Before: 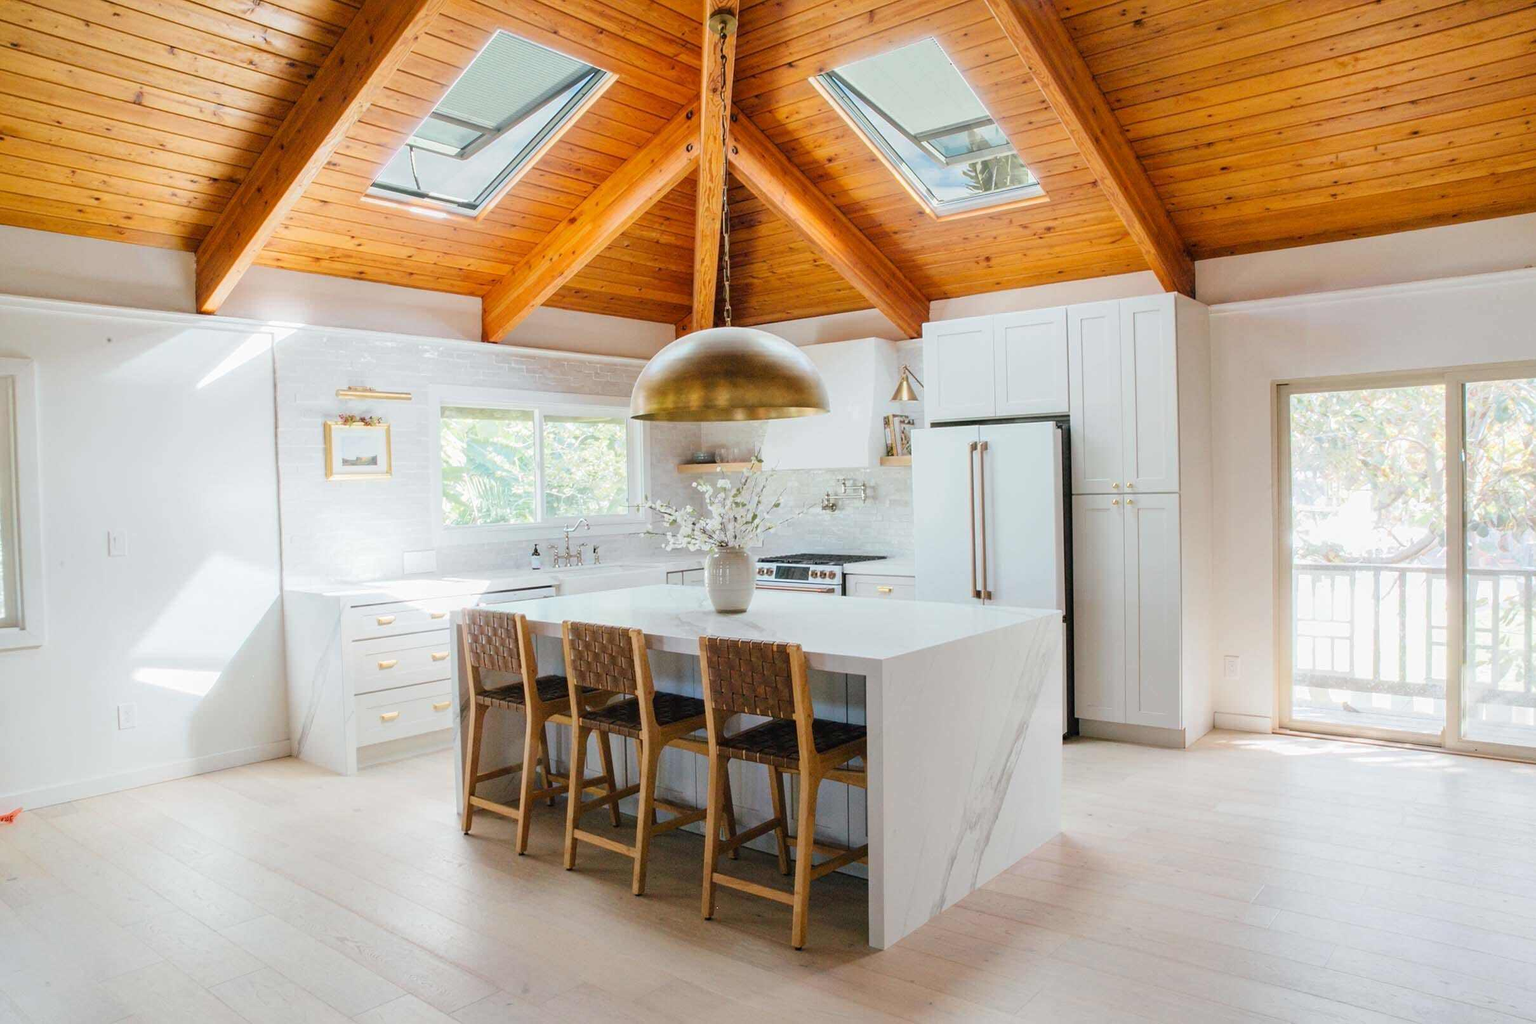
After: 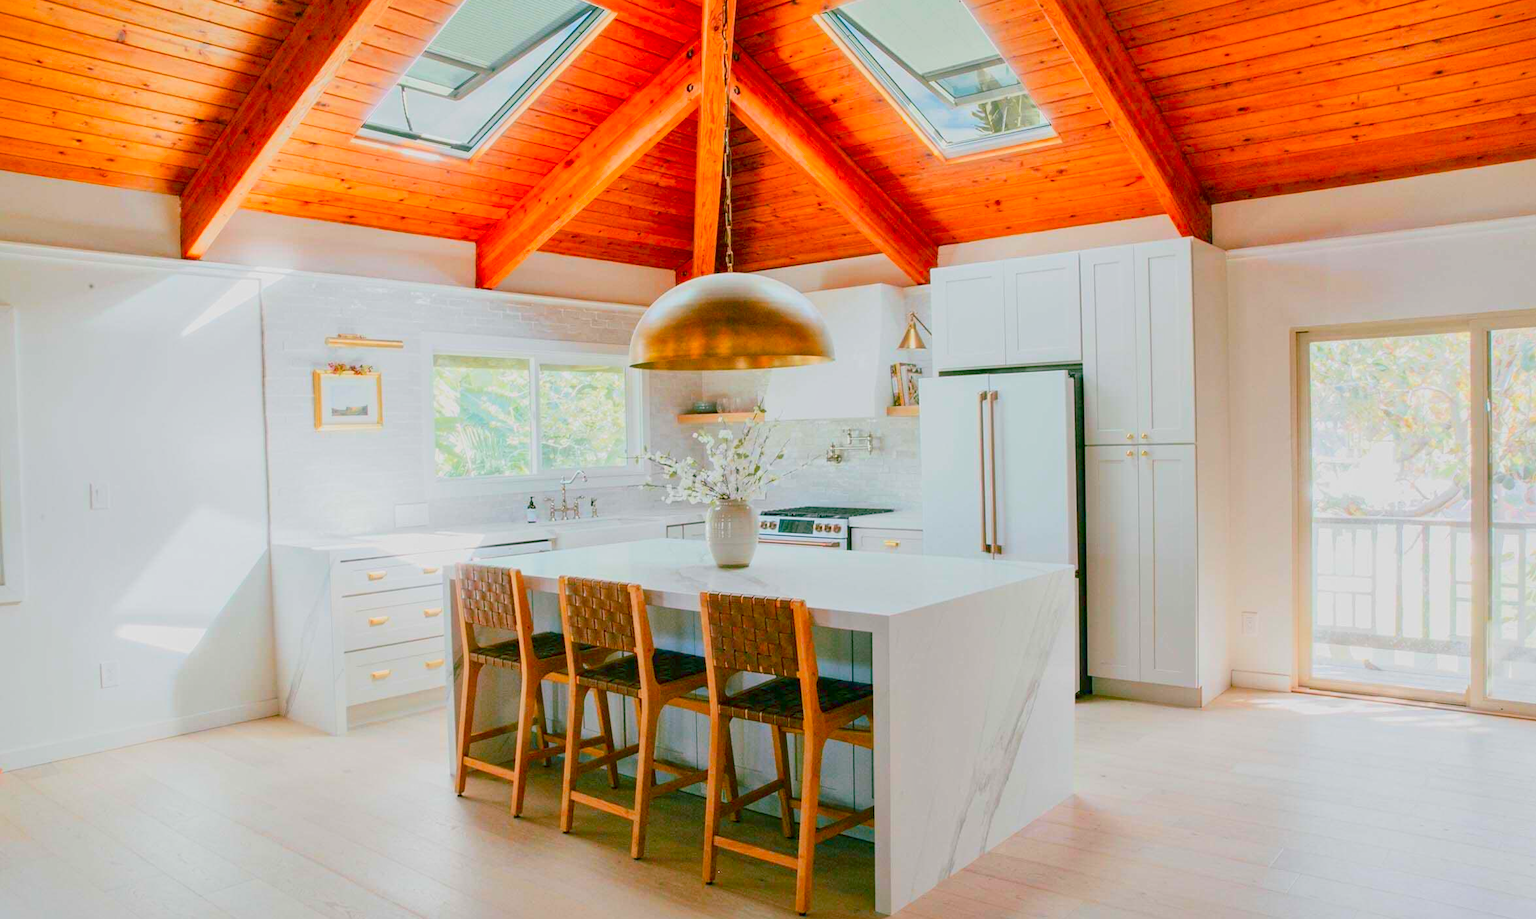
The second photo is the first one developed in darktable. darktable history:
exposure: exposure 0.489 EV, compensate highlight preservation false
color zones: curves: ch1 [(0.24, 0.629) (0.75, 0.5)]; ch2 [(0.255, 0.454) (0.745, 0.491)]
crop: left 1.392%, top 6.196%, right 1.703%, bottom 6.722%
color balance rgb: shadows lift › chroma 11.997%, shadows lift › hue 132.76°, global offset › luminance -0.285%, global offset › hue 259.98°, perceptual saturation grading › global saturation 29.569%, contrast -29.906%
local contrast: mode bilateral grid, contrast 21, coarseness 49, detail 119%, midtone range 0.2
tone curve: curves: ch0 [(0, 0) (0.003, 0.002) (0.011, 0.009) (0.025, 0.019) (0.044, 0.031) (0.069, 0.044) (0.1, 0.061) (0.136, 0.087) (0.177, 0.127) (0.224, 0.172) (0.277, 0.226) (0.335, 0.295) (0.399, 0.367) (0.468, 0.445) (0.543, 0.536) (0.623, 0.626) (0.709, 0.717) (0.801, 0.806) (0.898, 0.889) (1, 1)], color space Lab, independent channels, preserve colors none
tone equalizer: on, module defaults
